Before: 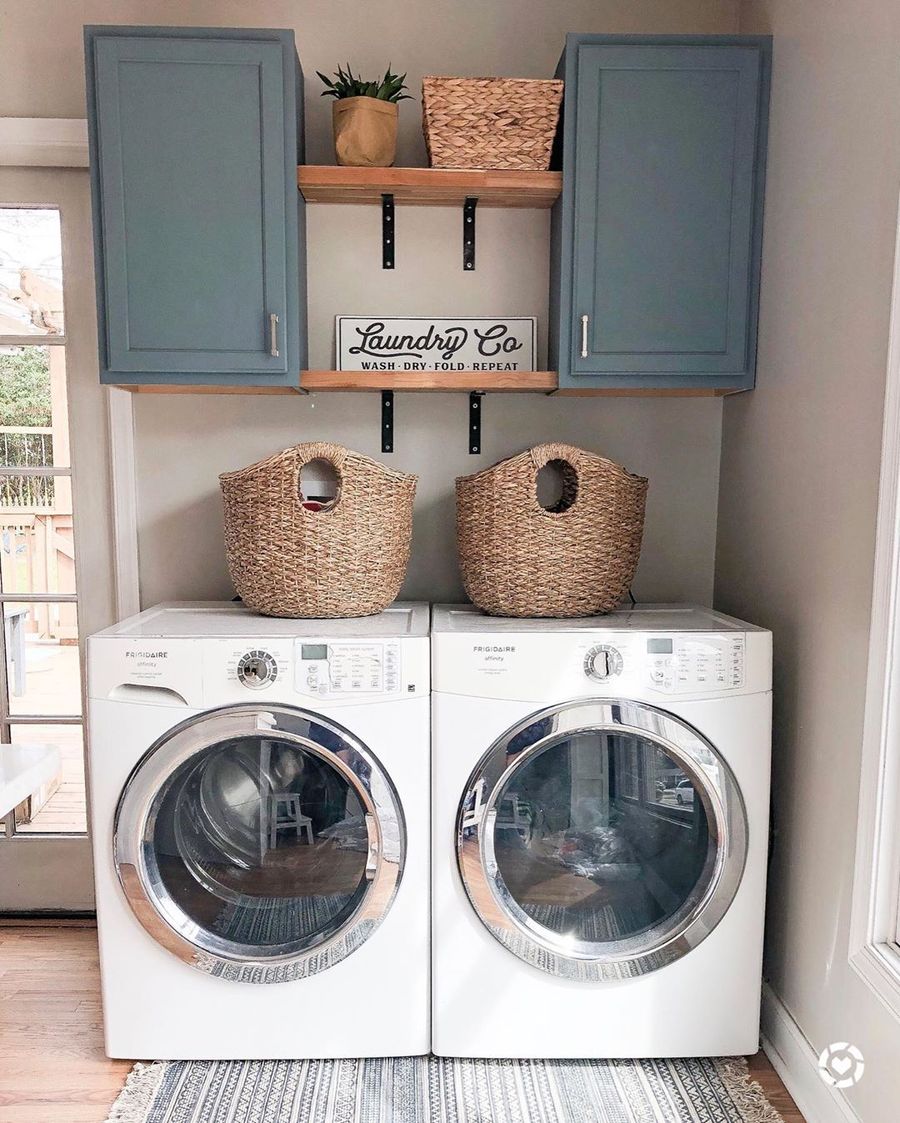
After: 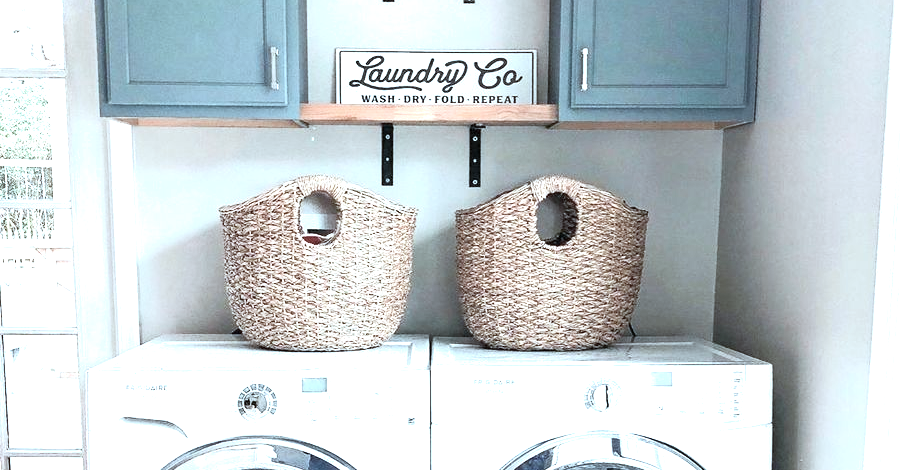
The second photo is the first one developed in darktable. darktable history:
color correction: highlights a* -12.64, highlights b* -18.1, saturation 0.7
white balance: red 1, blue 1
exposure: black level correction 0, exposure 1.125 EV, compensate exposure bias true, compensate highlight preservation false
crop and rotate: top 23.84%, bottom 34.294%
shadows and highlights: shadows 0, highlights 40
